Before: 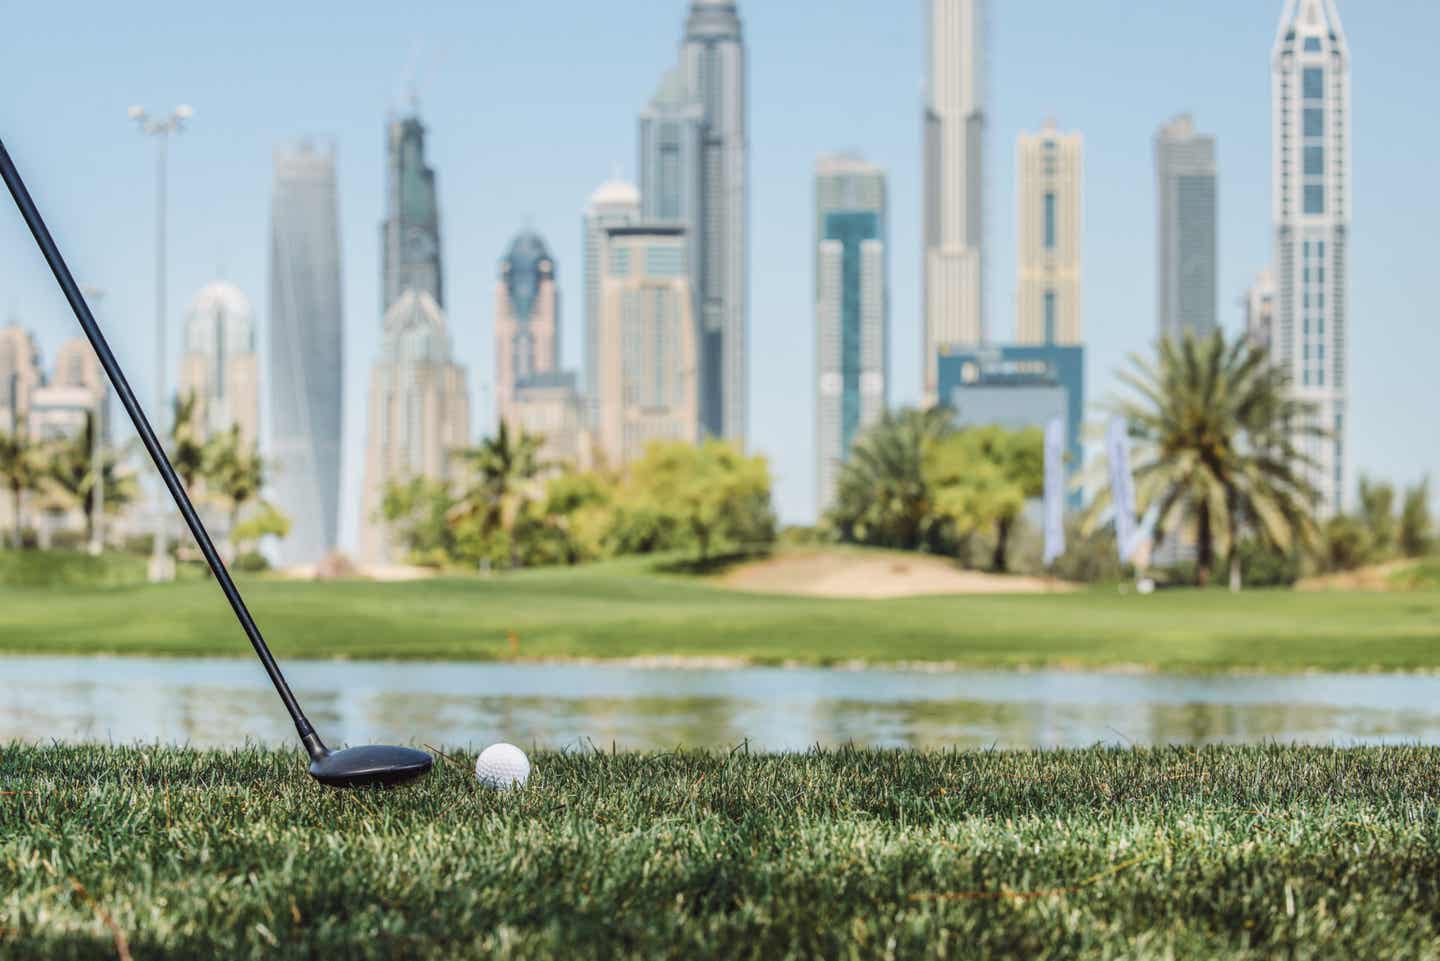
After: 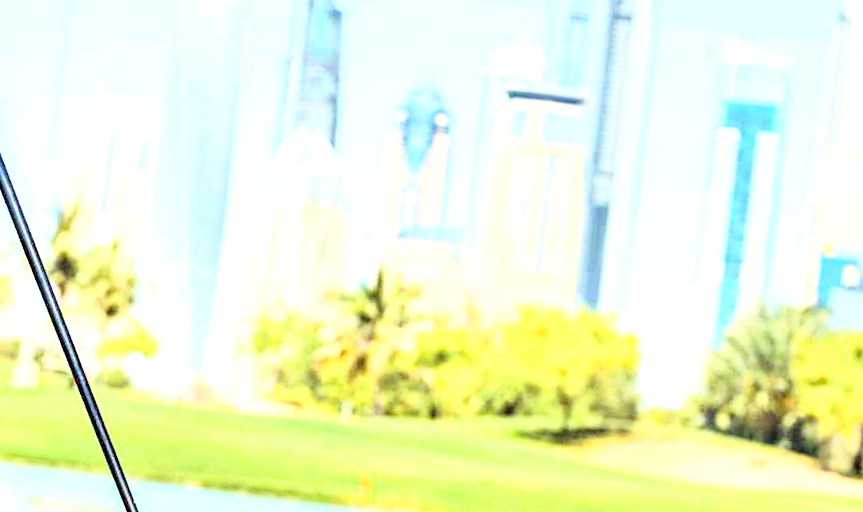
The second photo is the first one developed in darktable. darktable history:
base curve: curves: ch0 [(0, 0) (0.028, 0.03) (0.121, 0.232) (0.46, 0.748) (0.859, 0.968) (1, 1)]
crop and rotate: angle -6.82°, left 2.053%, top 7.03%, right 27.731%, bottom 30.539%
haze removal: strength 0.299, distance 0.247, adaptive false
exposure: black level correction 0, exposure 1.485 EV, compensate highlight preservation false
